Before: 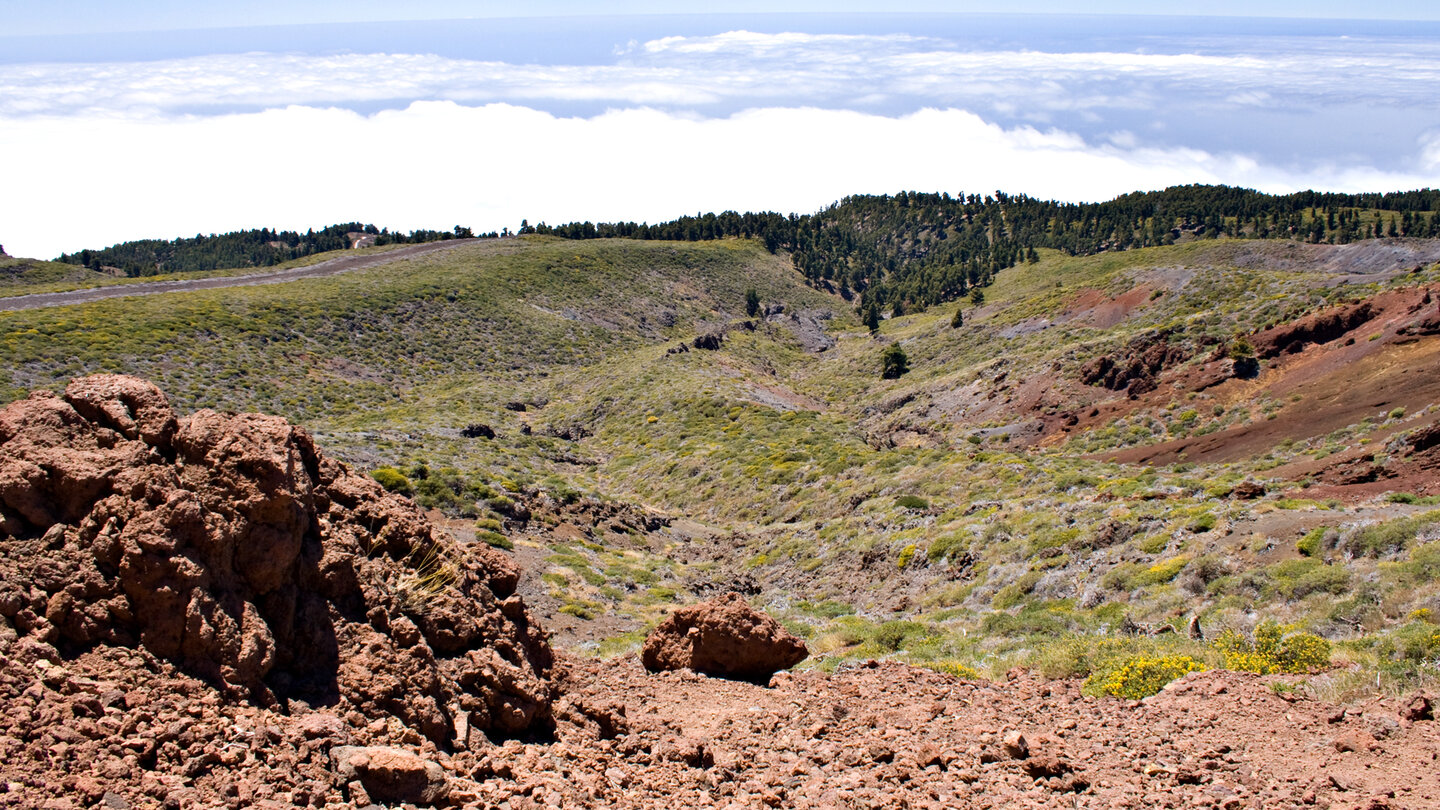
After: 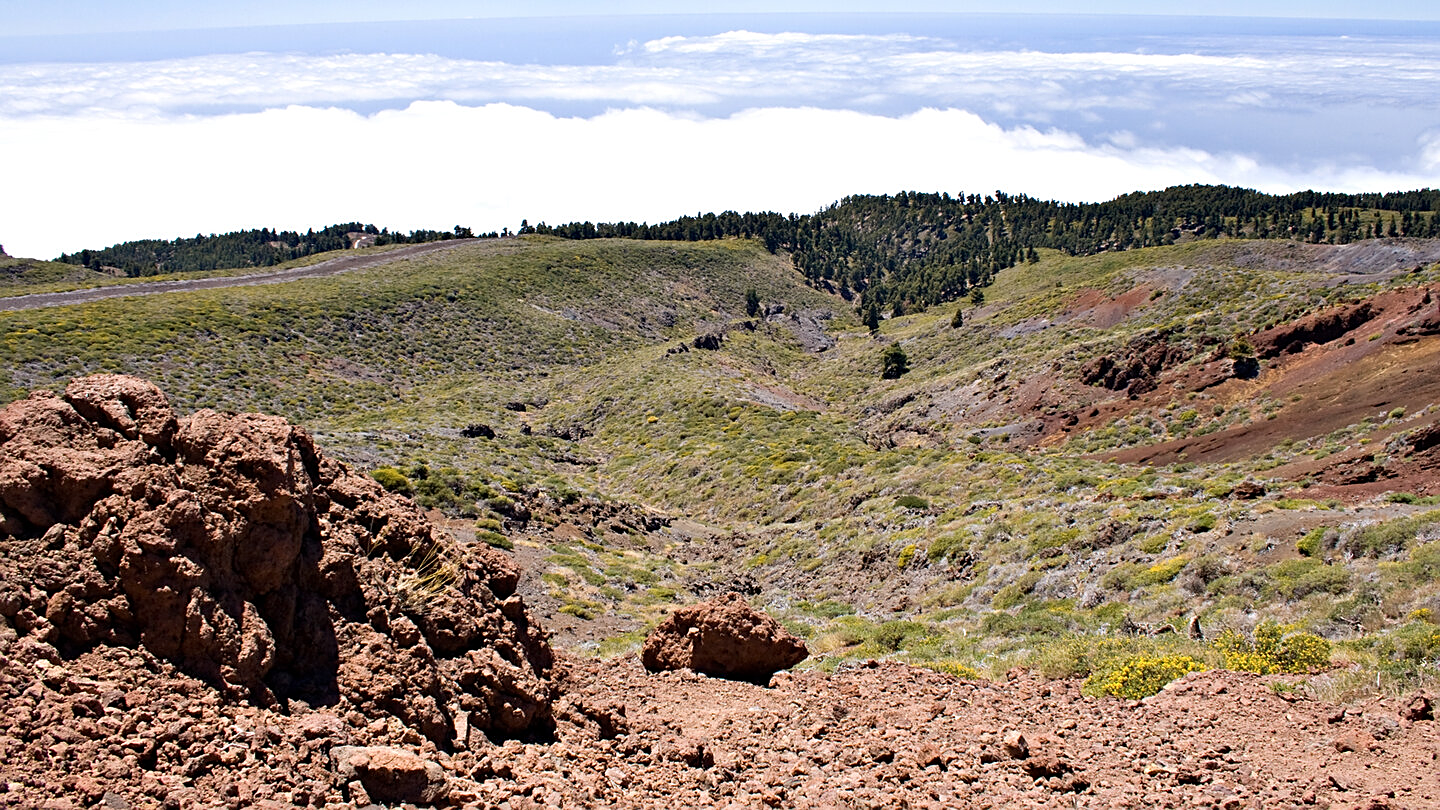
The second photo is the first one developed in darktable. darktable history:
color zones: curves: ch0 [(0.25, 0.5) (0.428, 0.473) (0.75, 0.5)]; ch1 [(0.243, 0.479) (0.398, 0.452) (0.75, 0.5)]
sharpen: on, module defaults
